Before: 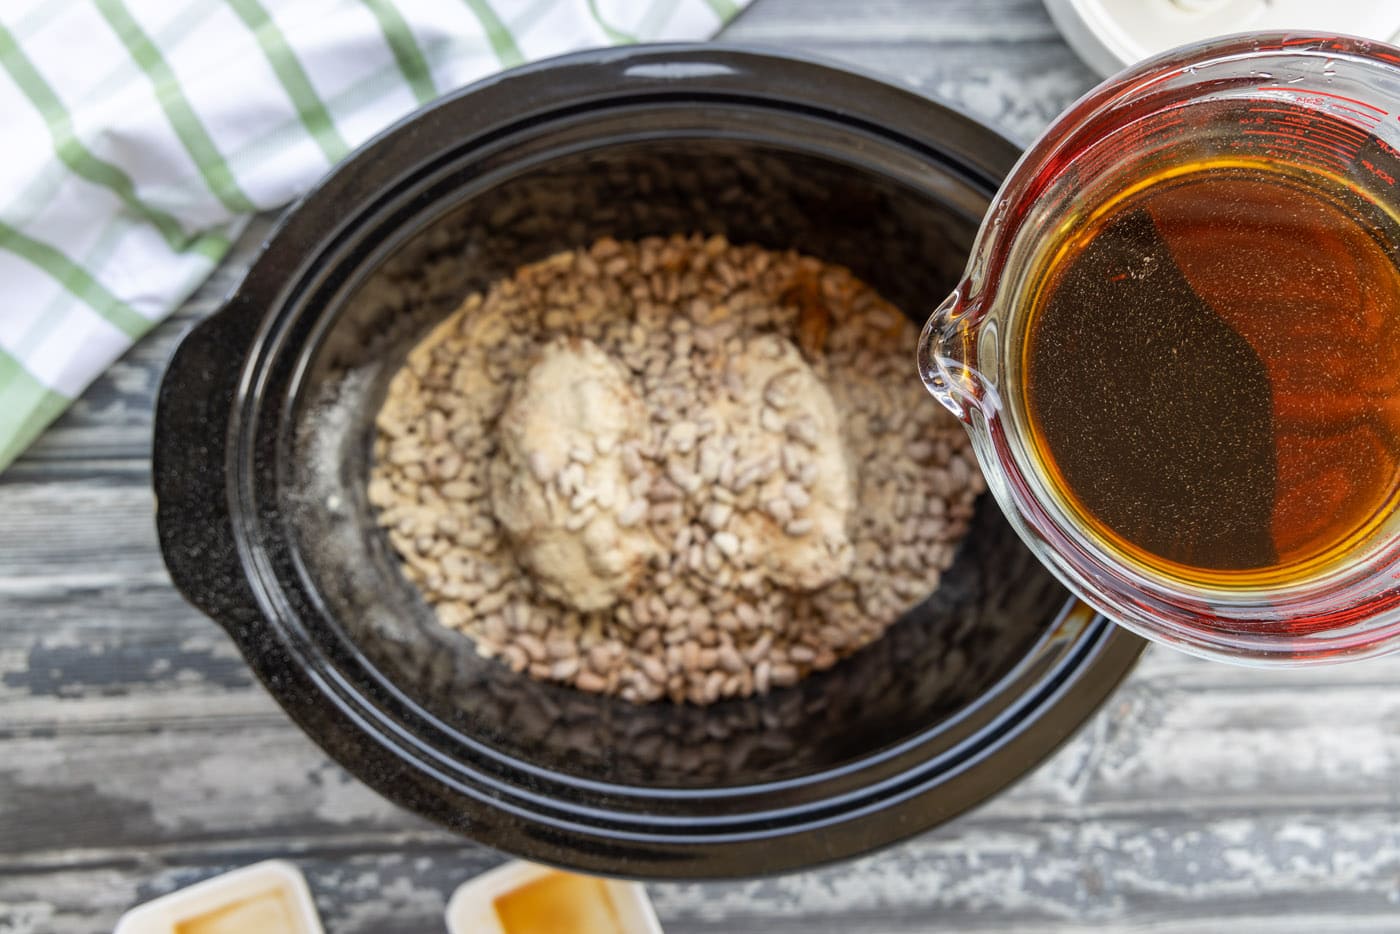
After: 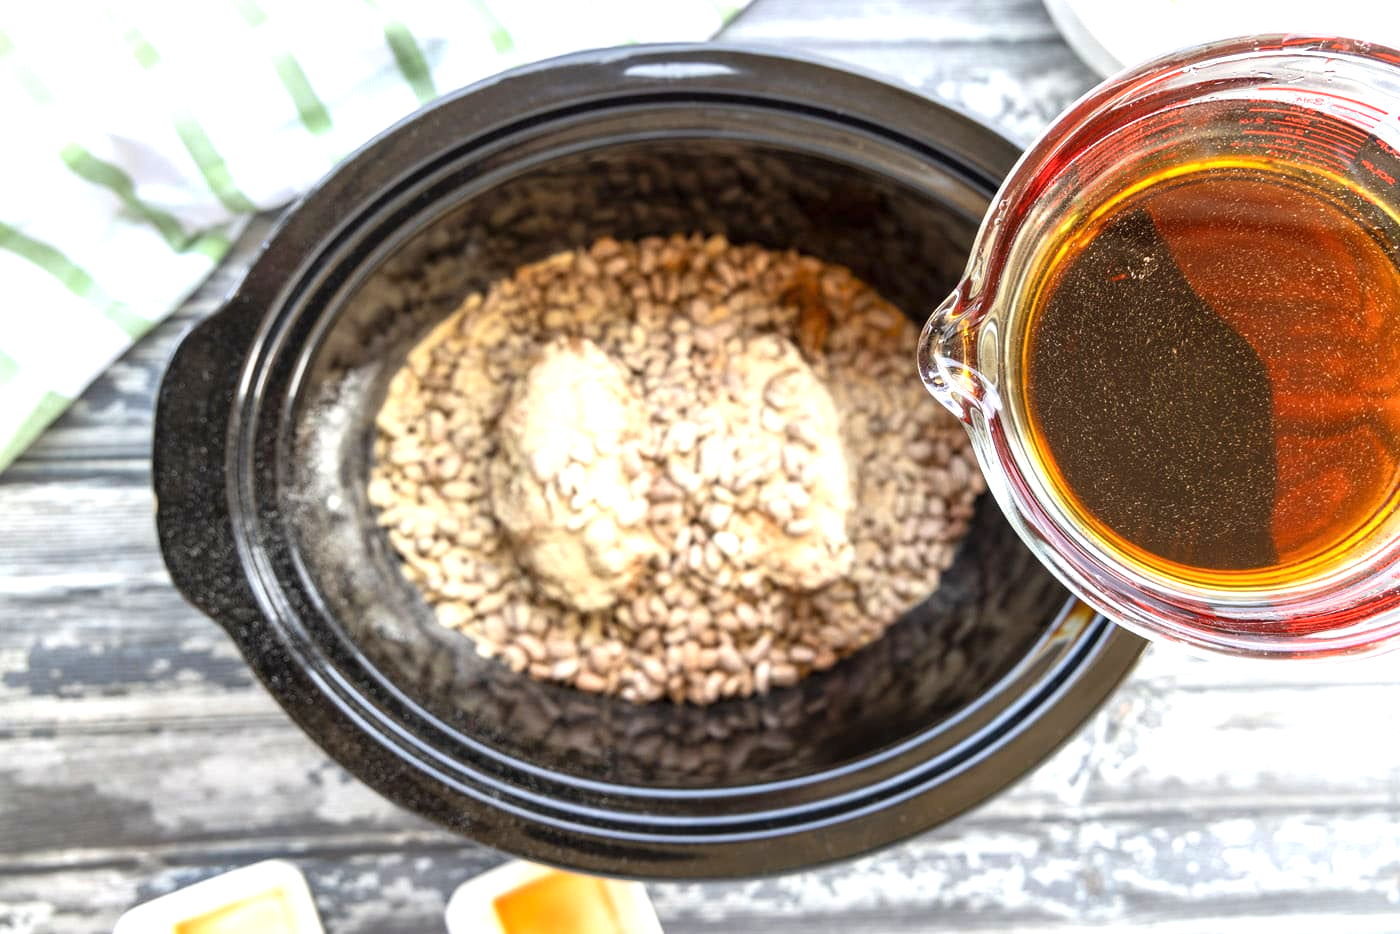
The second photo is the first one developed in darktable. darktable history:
exposure: exposure 0.995 EV, compensate highlight preservation false
